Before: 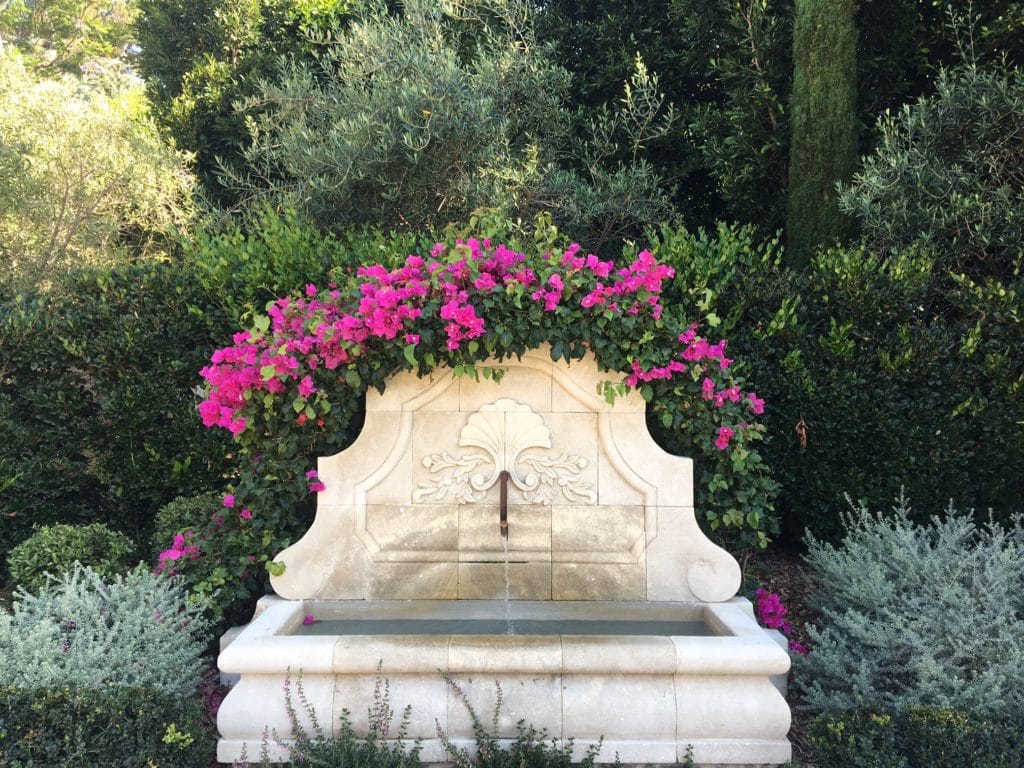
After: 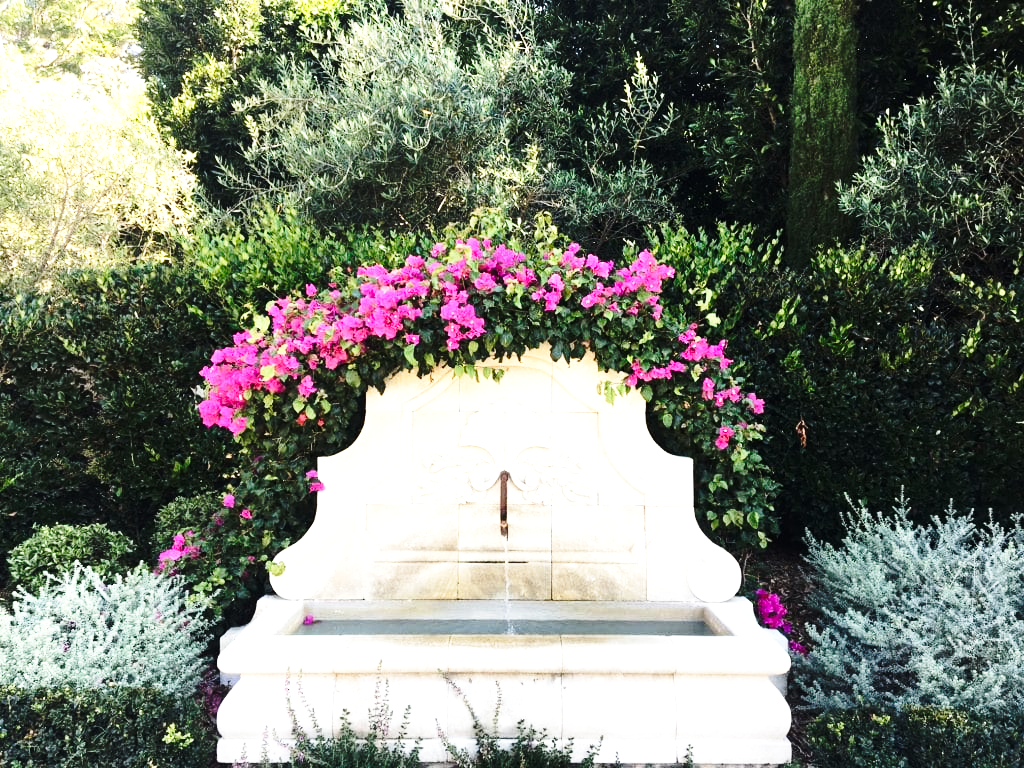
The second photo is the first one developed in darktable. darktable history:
base curve: curves: ch0 [(0, 0) (0.036, 0.037) (0.121, 0.228) (0.46, 0.76) (0.859, 0.983) (1, 1)], preserve colors none
tone equalizer: -8 EV -0.75 EV, -7 EV -0.7 EV, -6 EV -0.6 EV, -5 EV -0.4 EV, -3 EV 0.4 EV, -2 EV 0.6 EV, -1 EV 0.7 EV, +0 EV 0.75 EV, edges refinement/feathering 500, mask exposure compensation -1.57 EV, preserve details no
